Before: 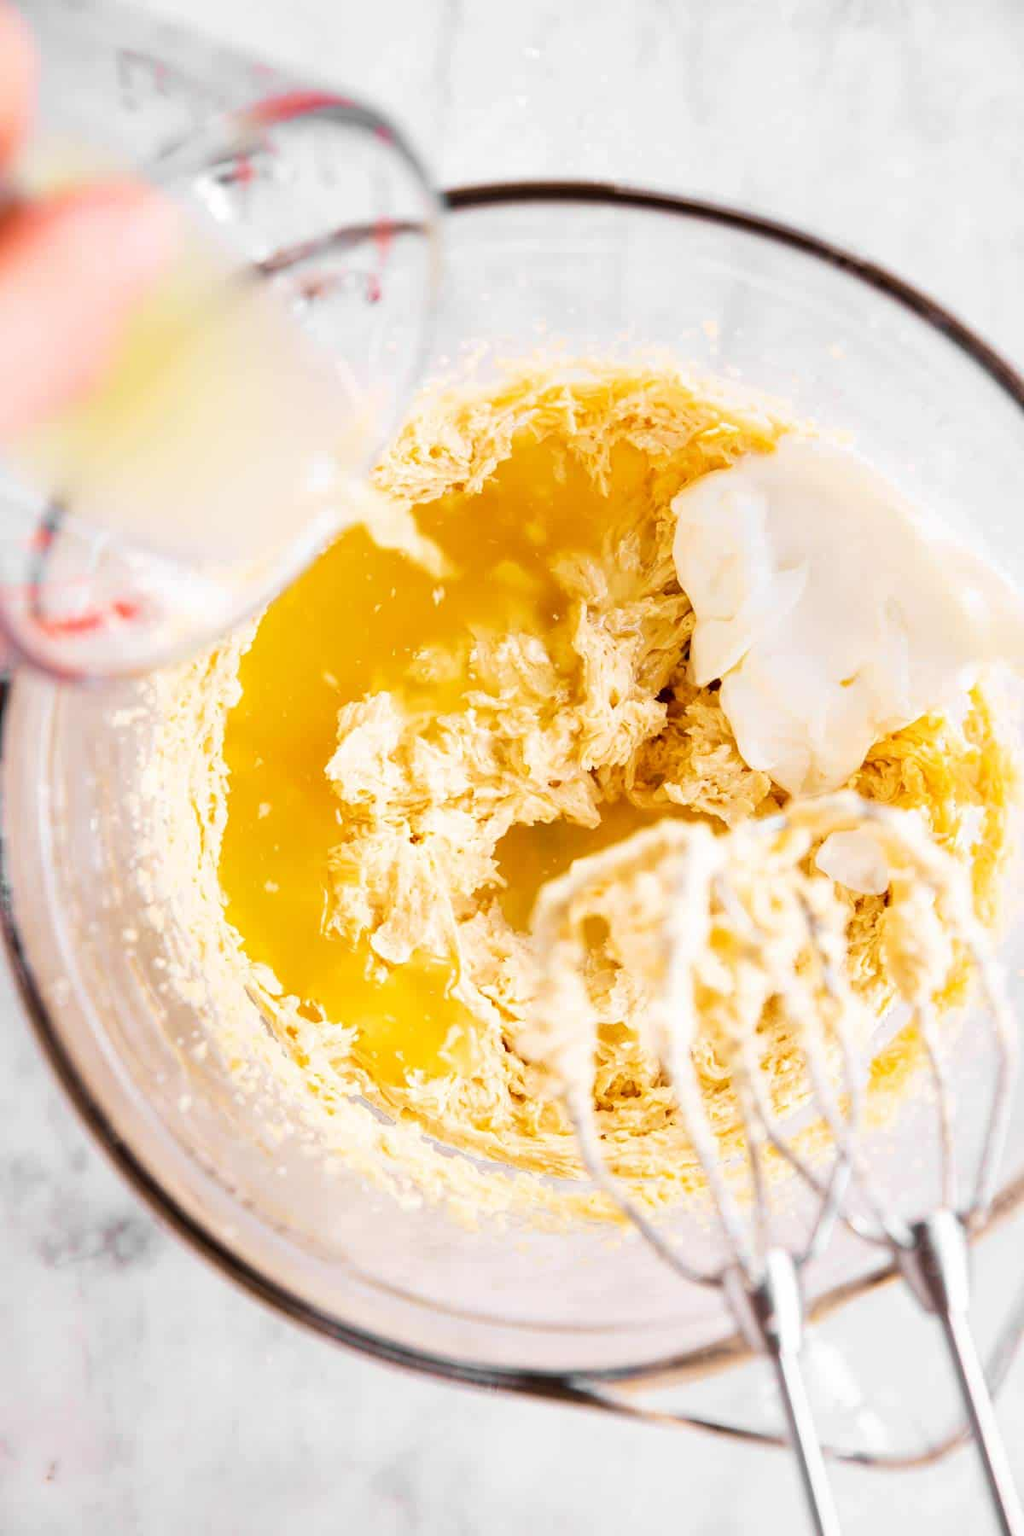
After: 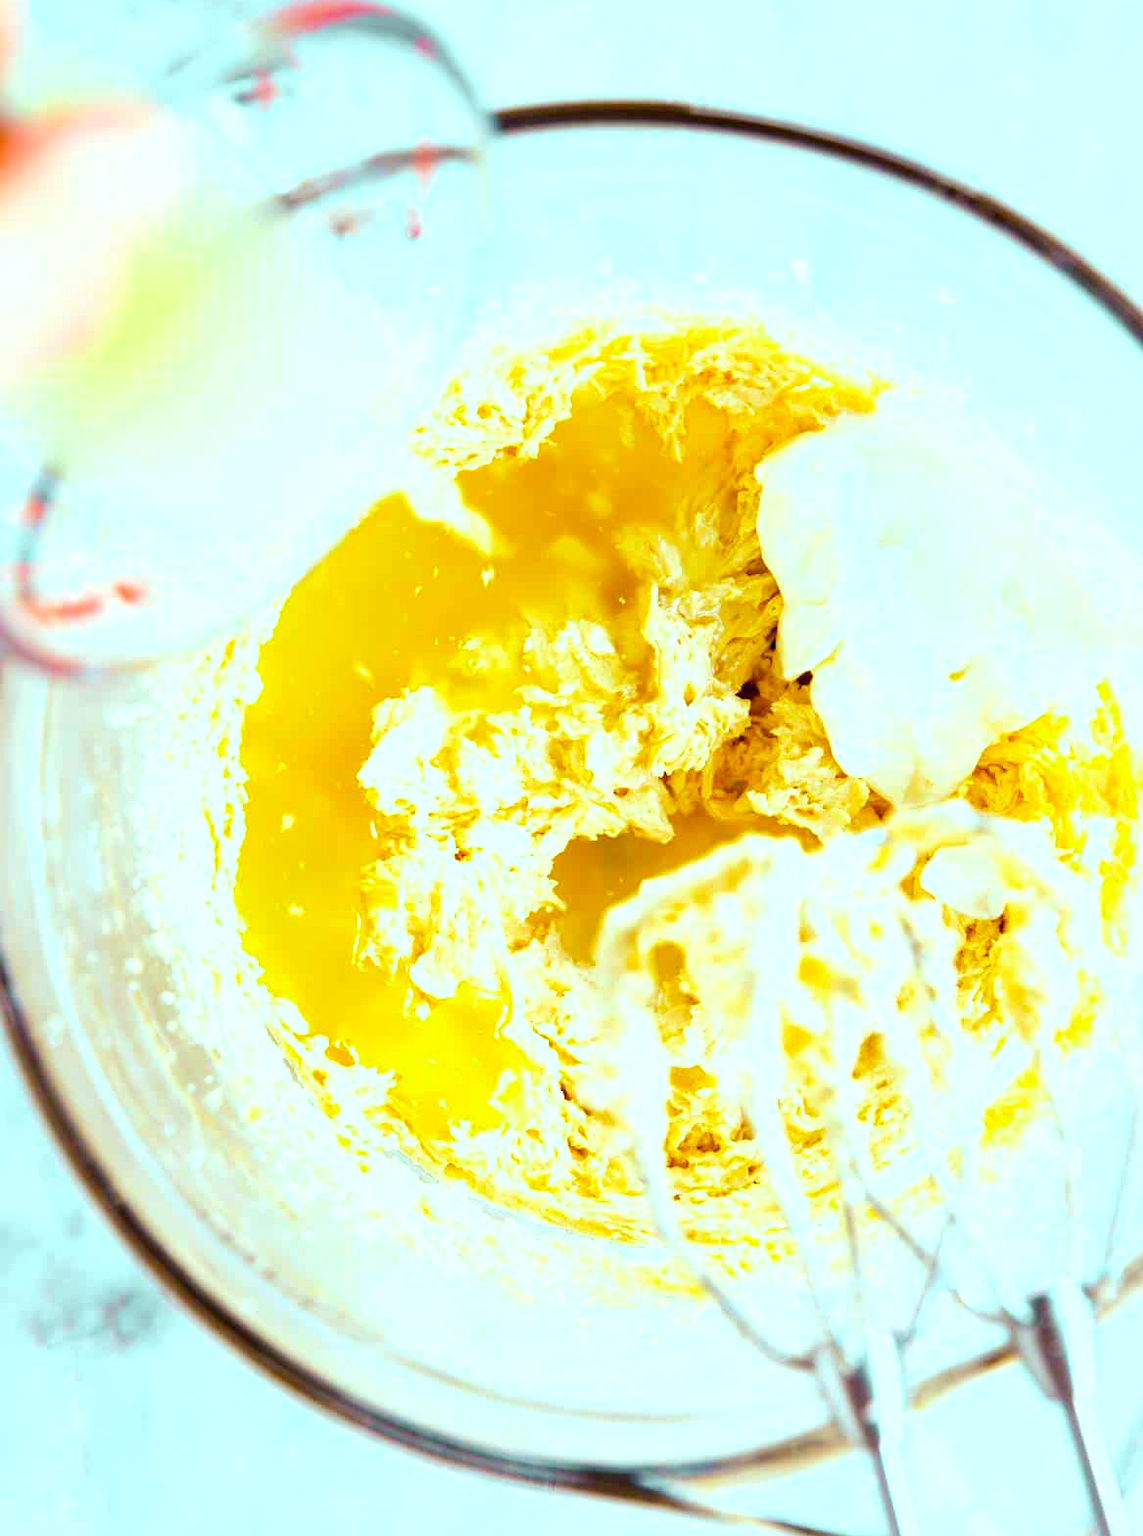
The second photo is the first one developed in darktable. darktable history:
crop: left 1.362%, top 6.127%, right 1.377%, bottom 6.759%
color balance rgb: shadows lift › chroma 7.139%, shadows lift › hue 244.41°, highlights gain › chroma 5.298%, highlights gain › hue 197.02°, linear chroma grading › global chroma 14.666%, perceptual saturation grading › global saturation 20%, perceptual saturation grading › highlights -25.06%, perceptual saturation grading › shadows 24.924%, perceptual brilliance grading › global brilliance 9.354%, perceptual brilliance grading › shadows 14.652%, global vibrance 14.416%
